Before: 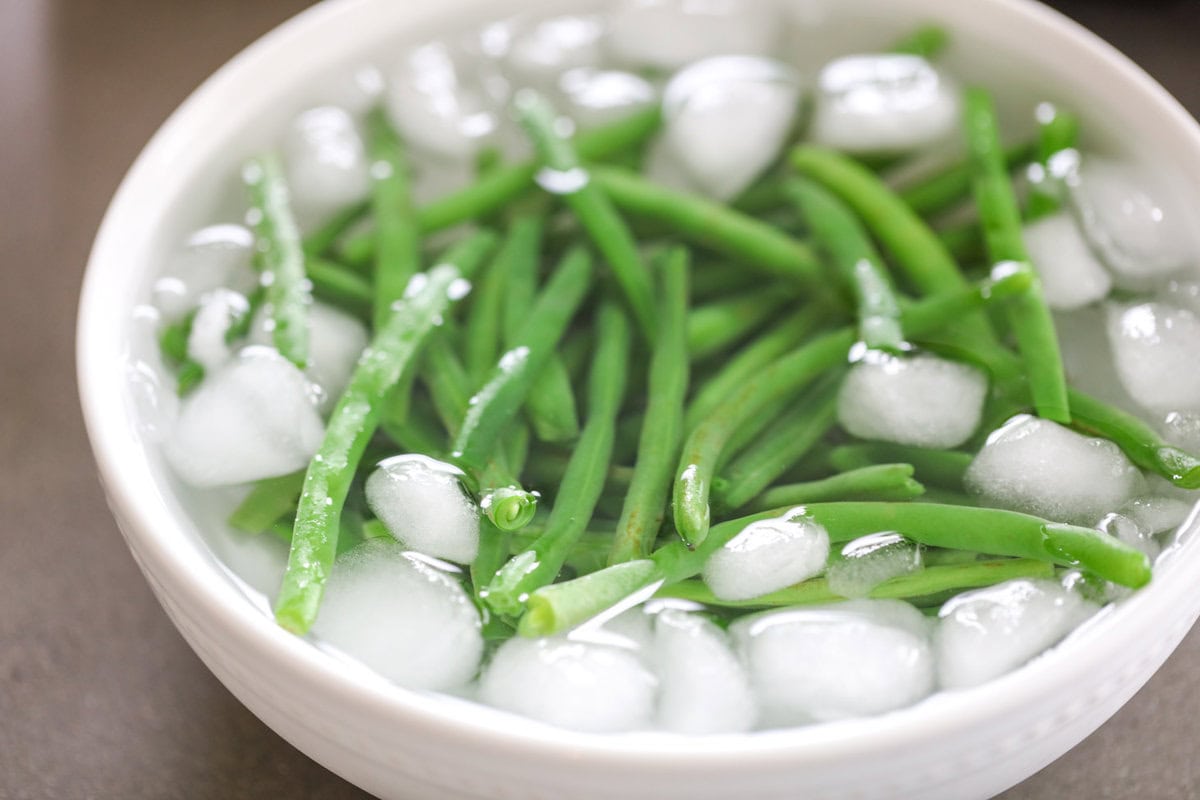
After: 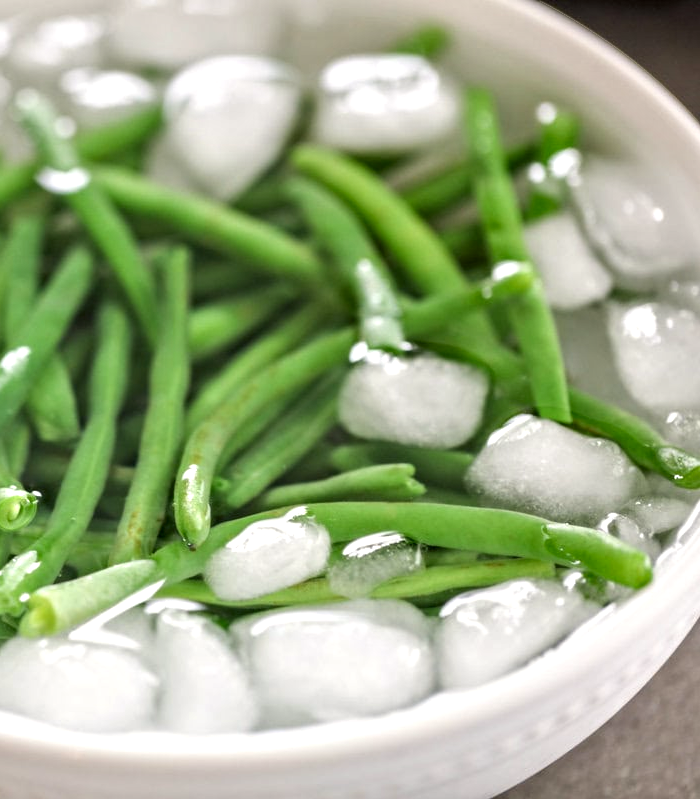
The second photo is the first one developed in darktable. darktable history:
color correction: highlights b* 2.91
crop: left 41.591%
contrast equalizer: y [[0.511, 0.558, 0.631, 0.632, 0.559, 0.512], [0.5 ×6], [0.507, 0.559, 0.627, 0.644, 0.647, 0.647], [0 ×6], [0 ×6]]
